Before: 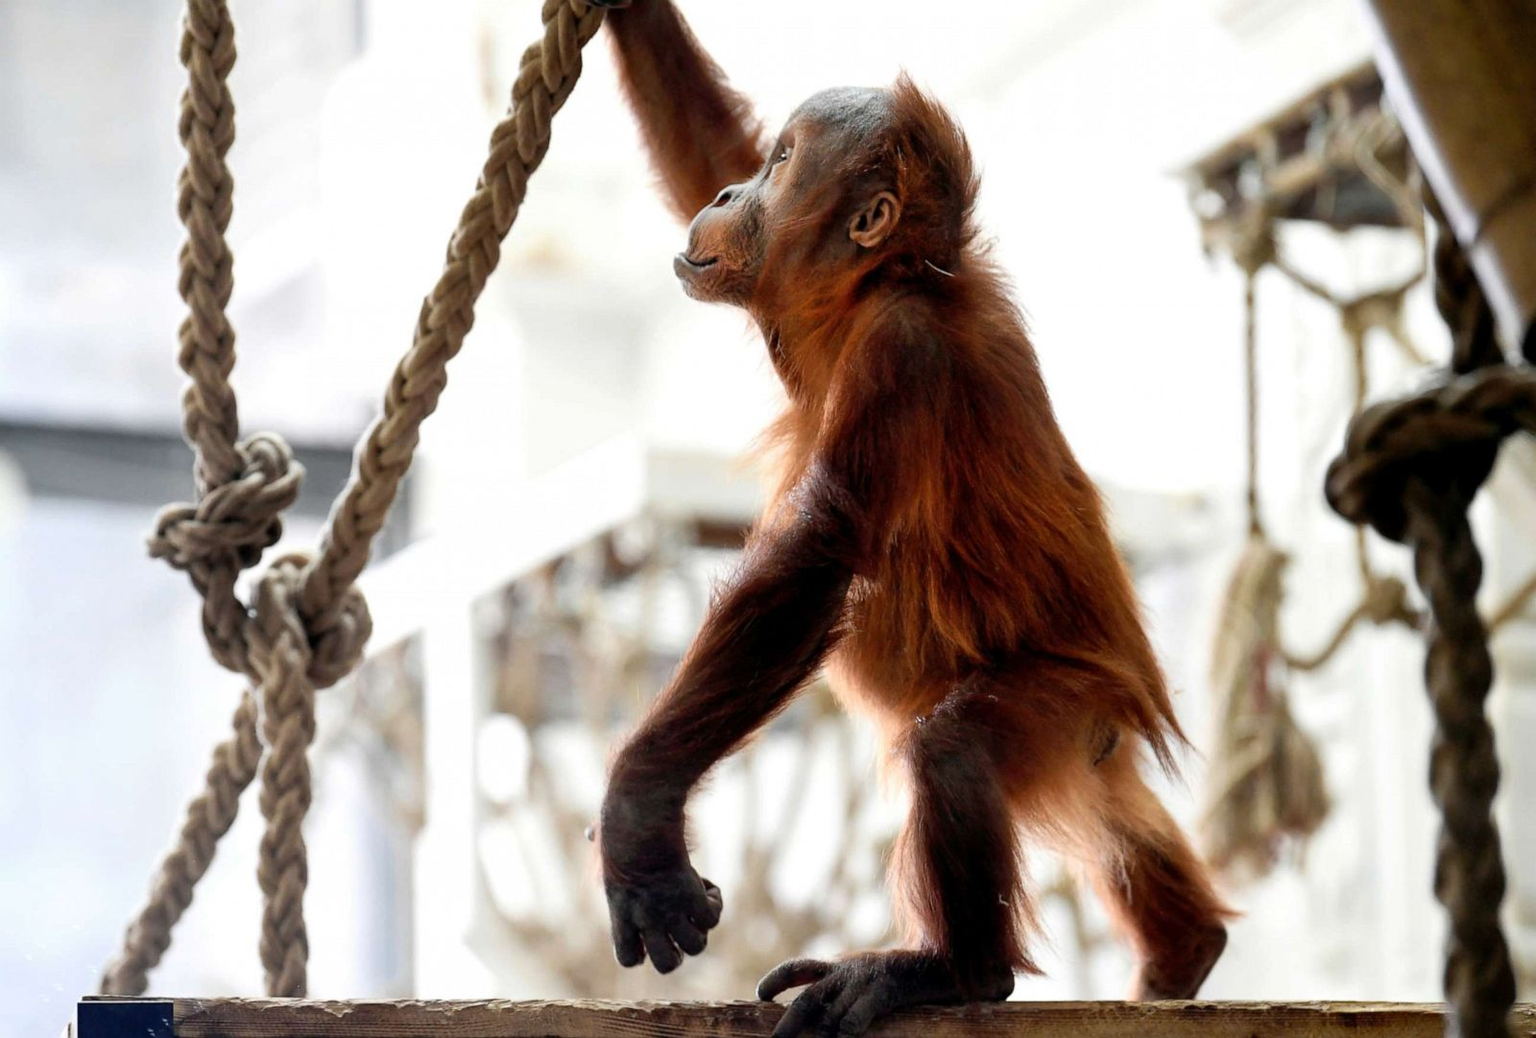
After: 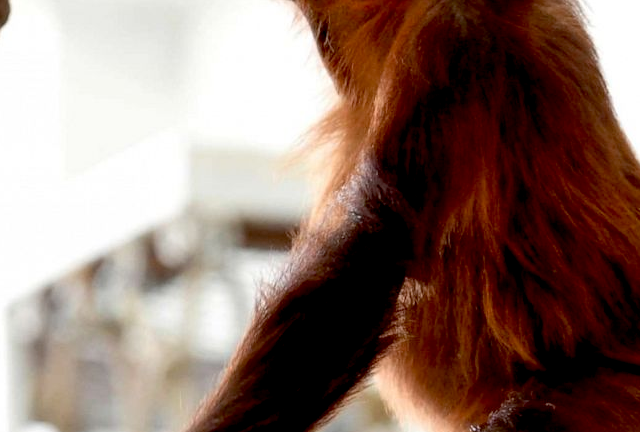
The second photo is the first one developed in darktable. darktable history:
exposure: black level correction 0.012, compensate highlight preservation false
crop: left 30.31%, top 29.7%, right 29.65%, bottom 30.254%
